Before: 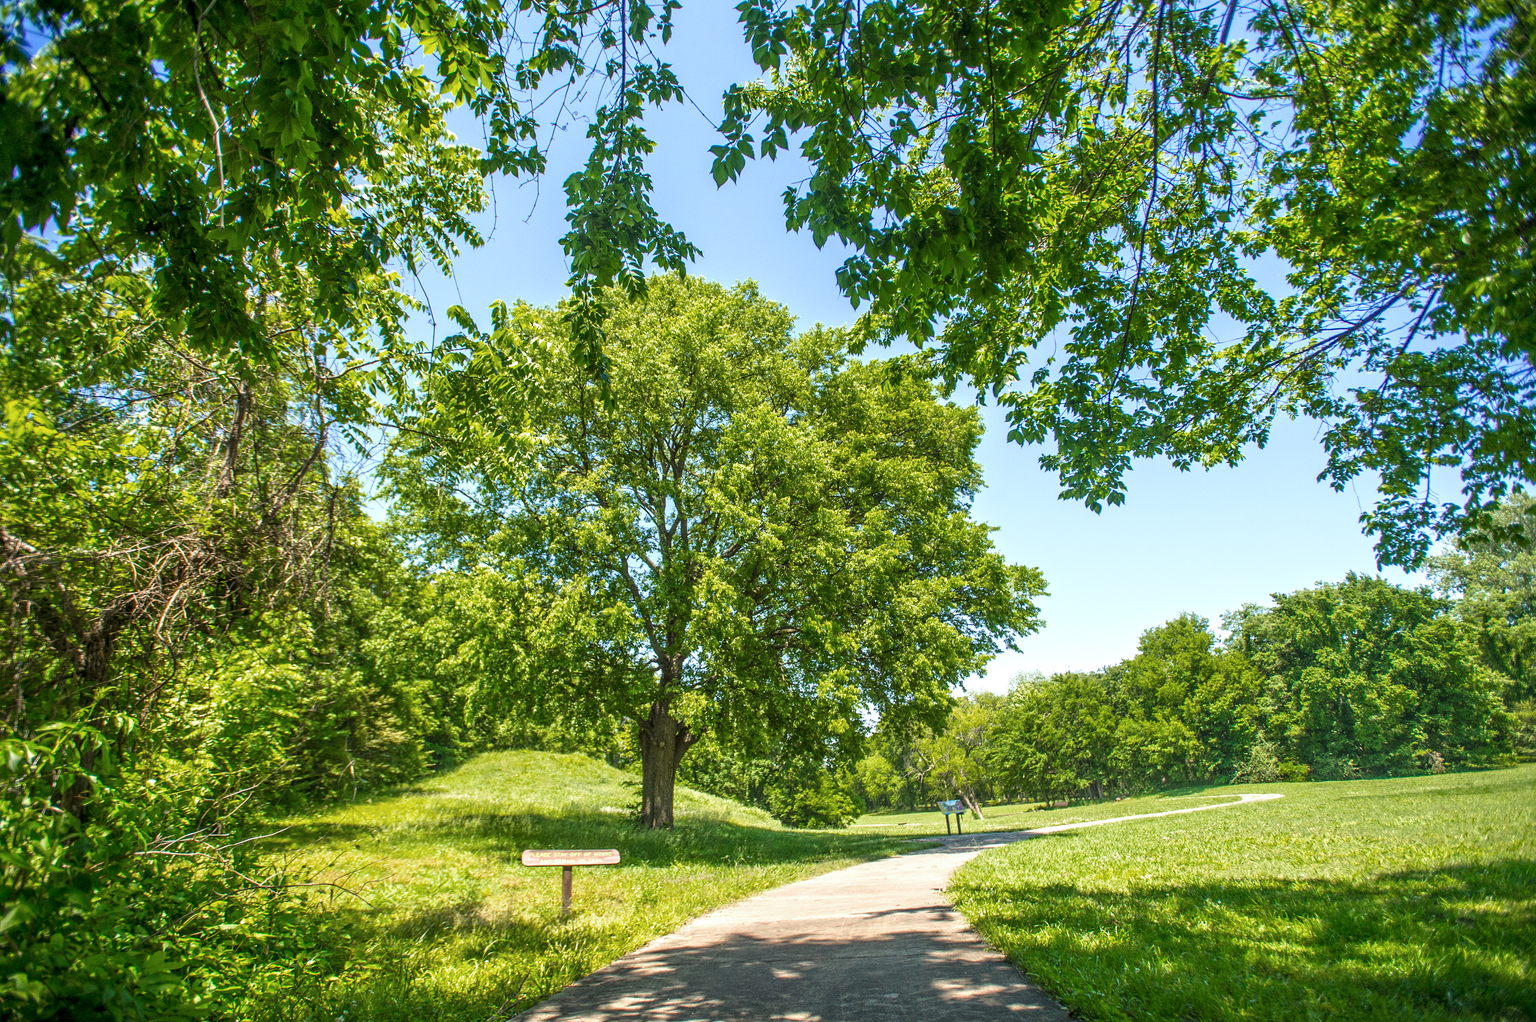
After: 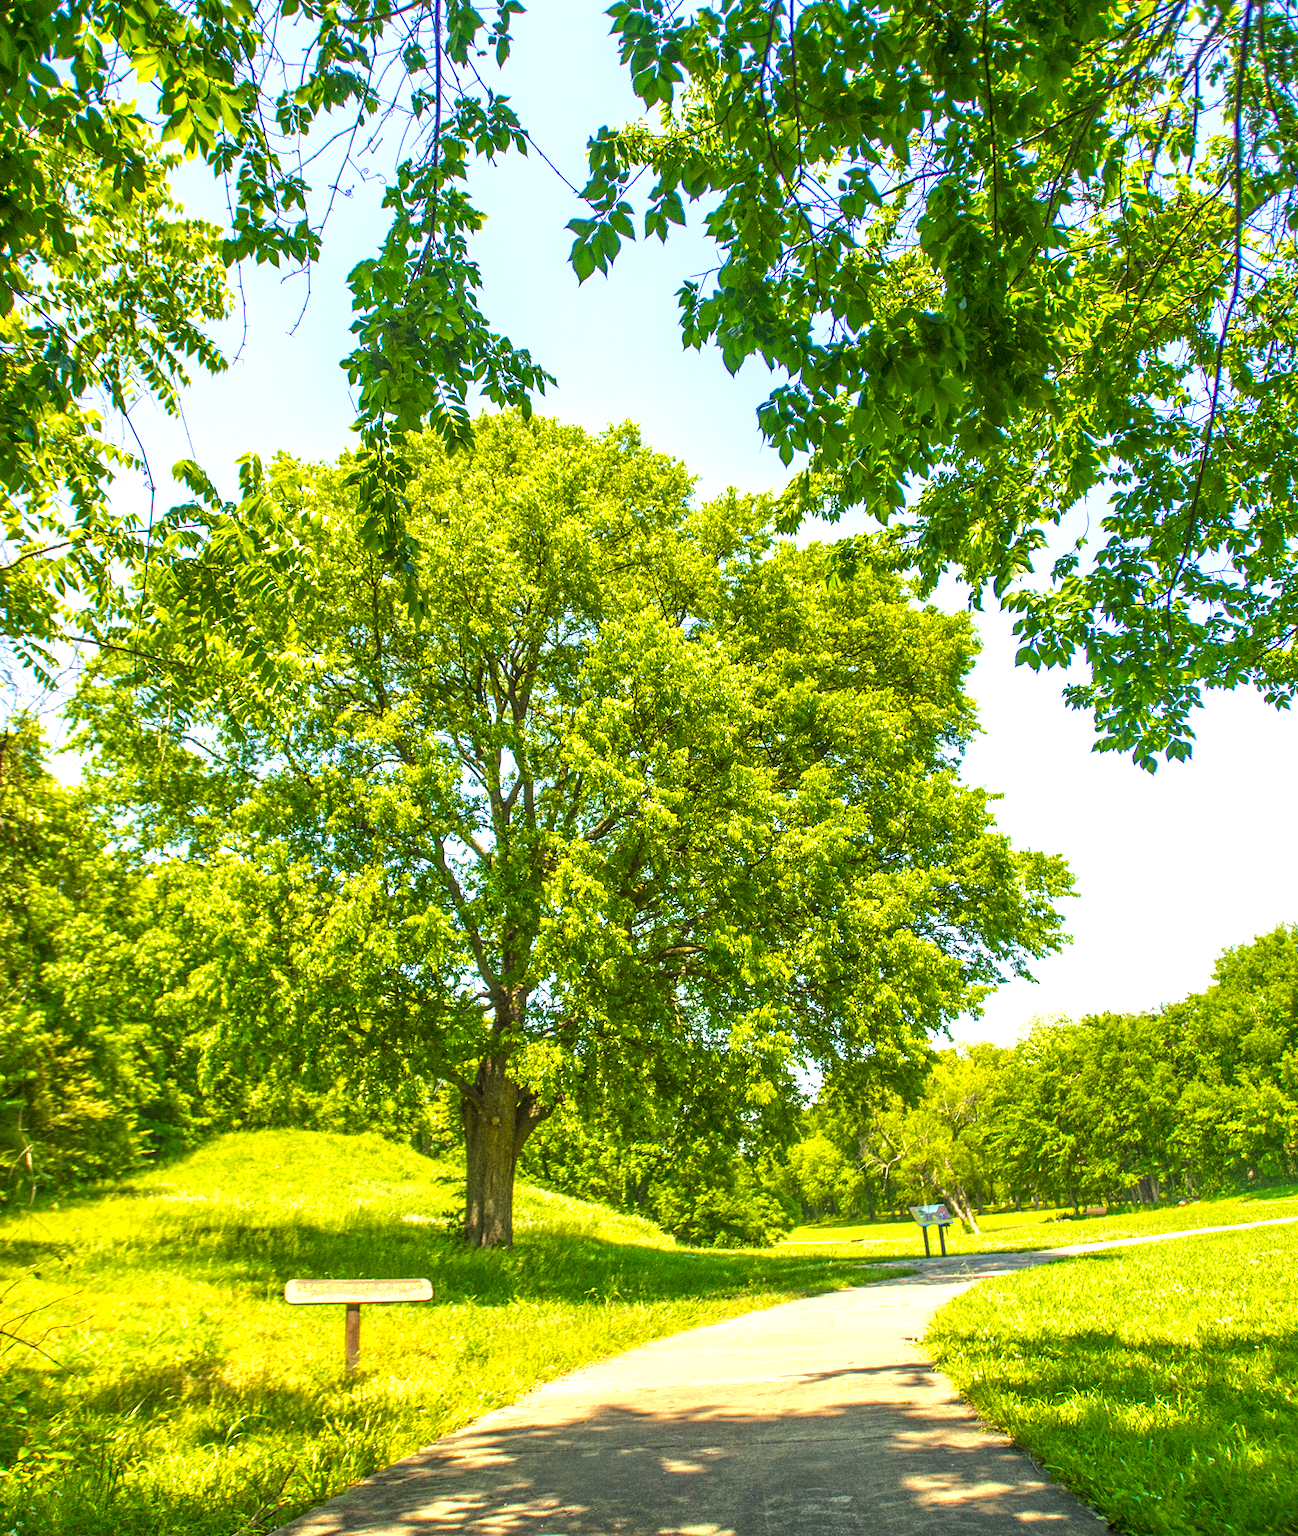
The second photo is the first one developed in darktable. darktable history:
crop: left 21.674%, right 22.086%
color balance rgb: perceptual saturation grading › global saturation 25%, global vibrance 20%
color correction: highlights a* 2.72, highlights b* 22.8
contrast brightness saturation: saturation -0.05
exposure: black level correction 0, exposure 0.7 EV, compensate exposure bias true, compensate highlight preservation false
